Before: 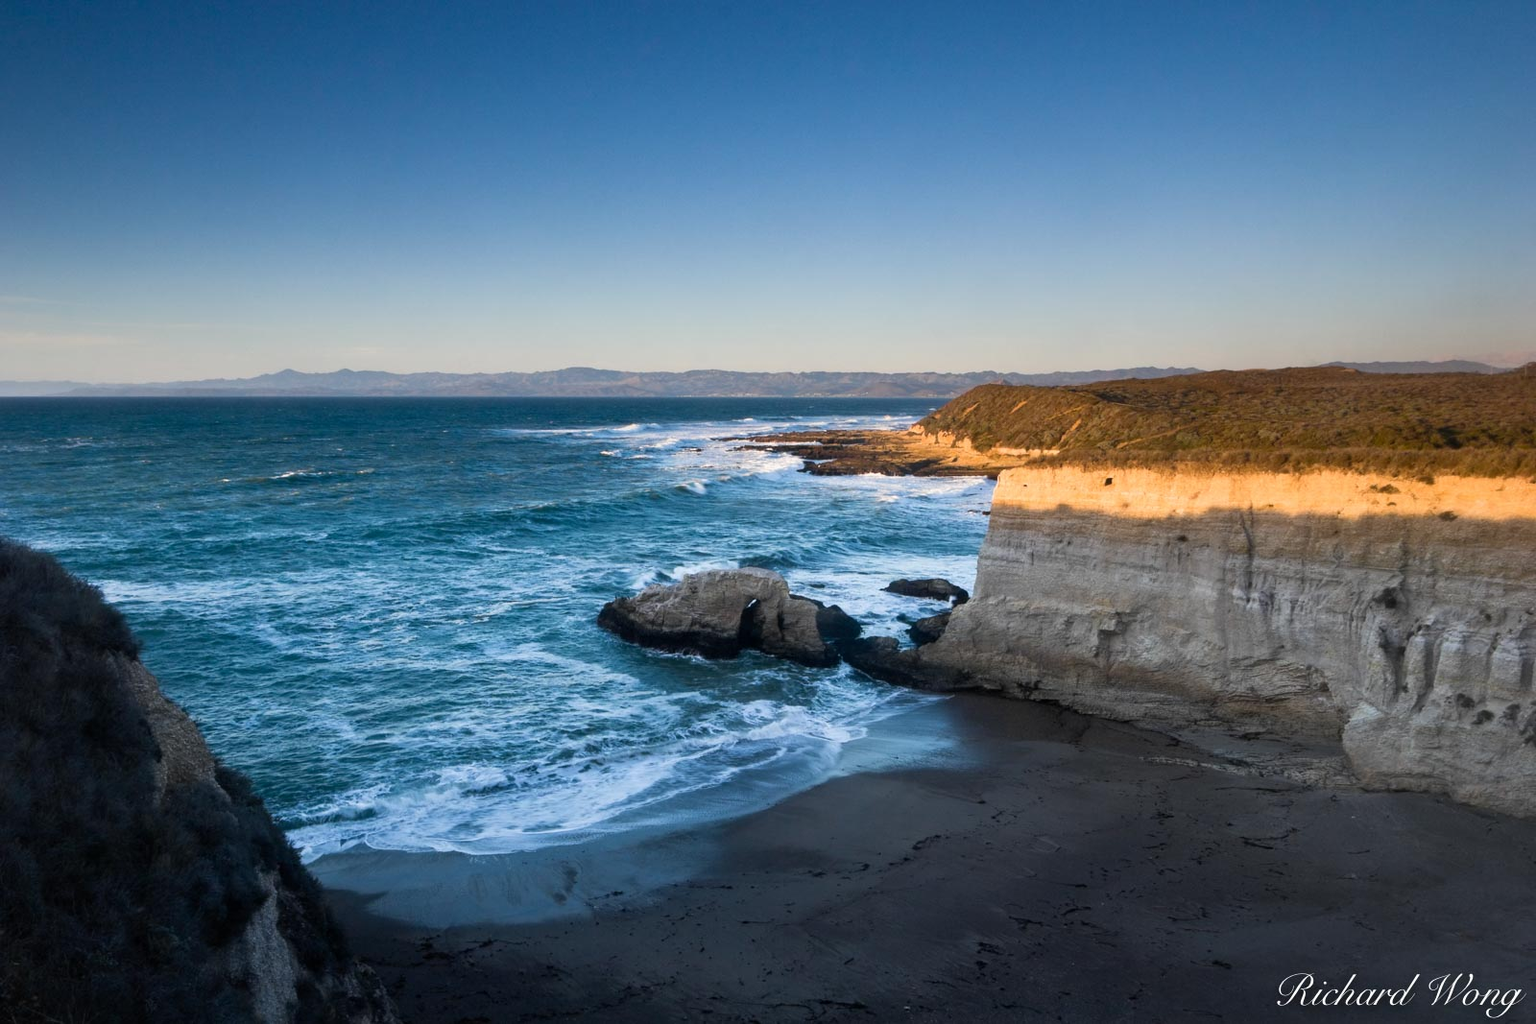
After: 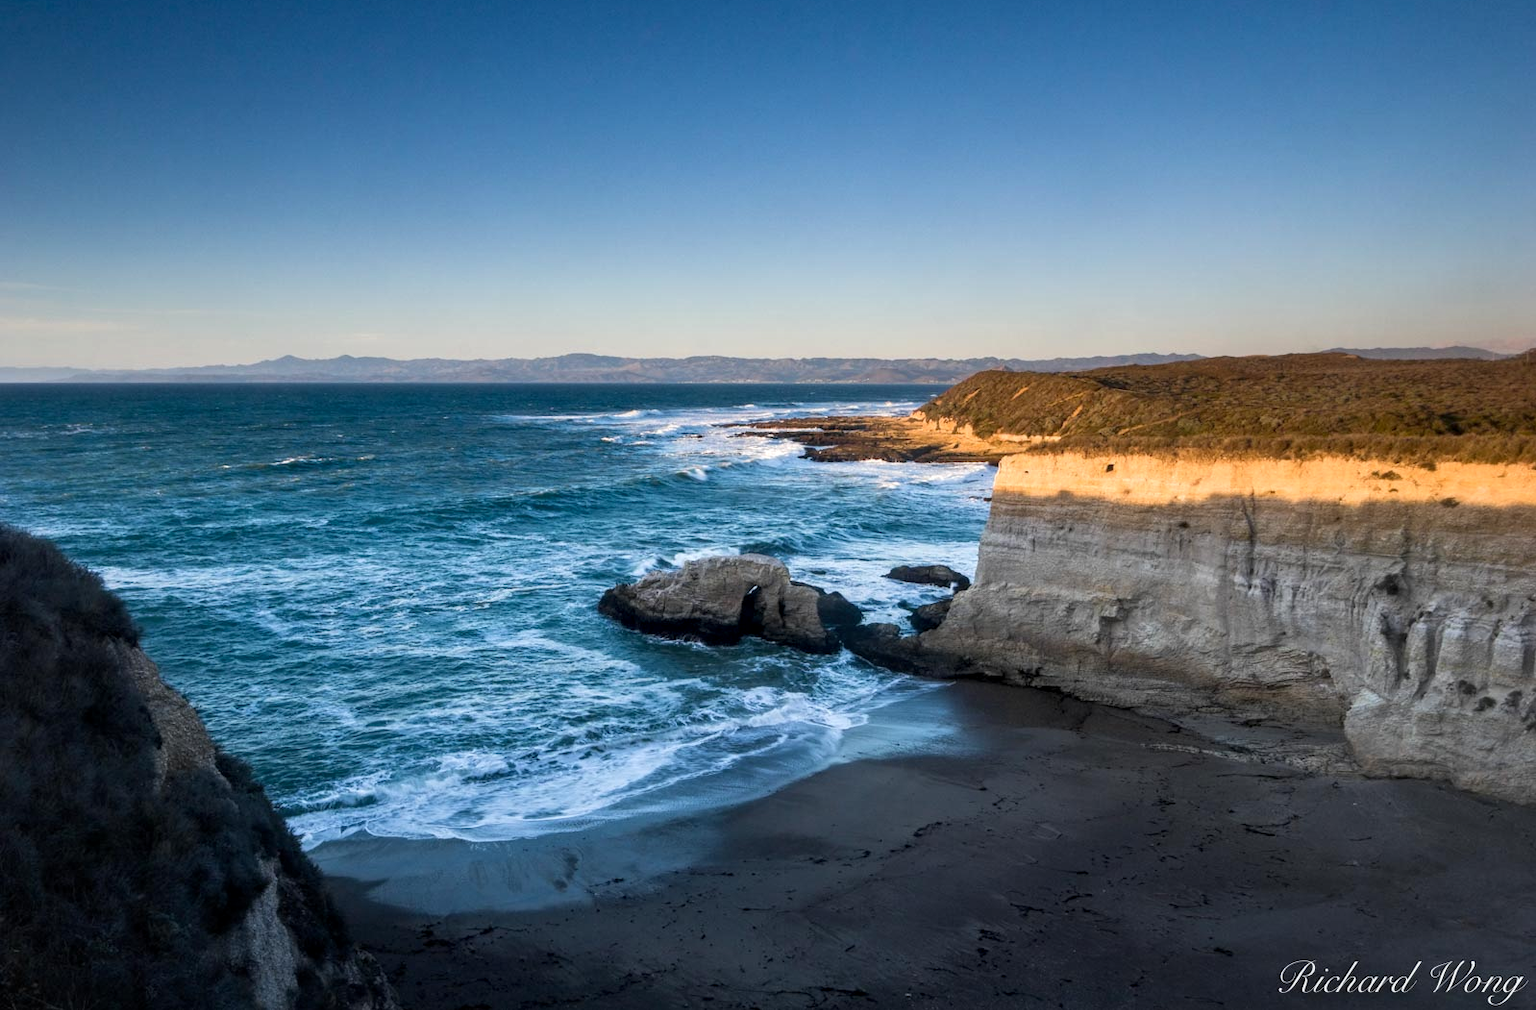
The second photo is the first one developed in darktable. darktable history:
tone equalizer: edges refinement/feathering 500, mask exposure compensation -1.57 EV, preserve details no
velvia: strength 6.27%
local contrast: on, module defaults
crop: top 1.494%, right 0.108%
